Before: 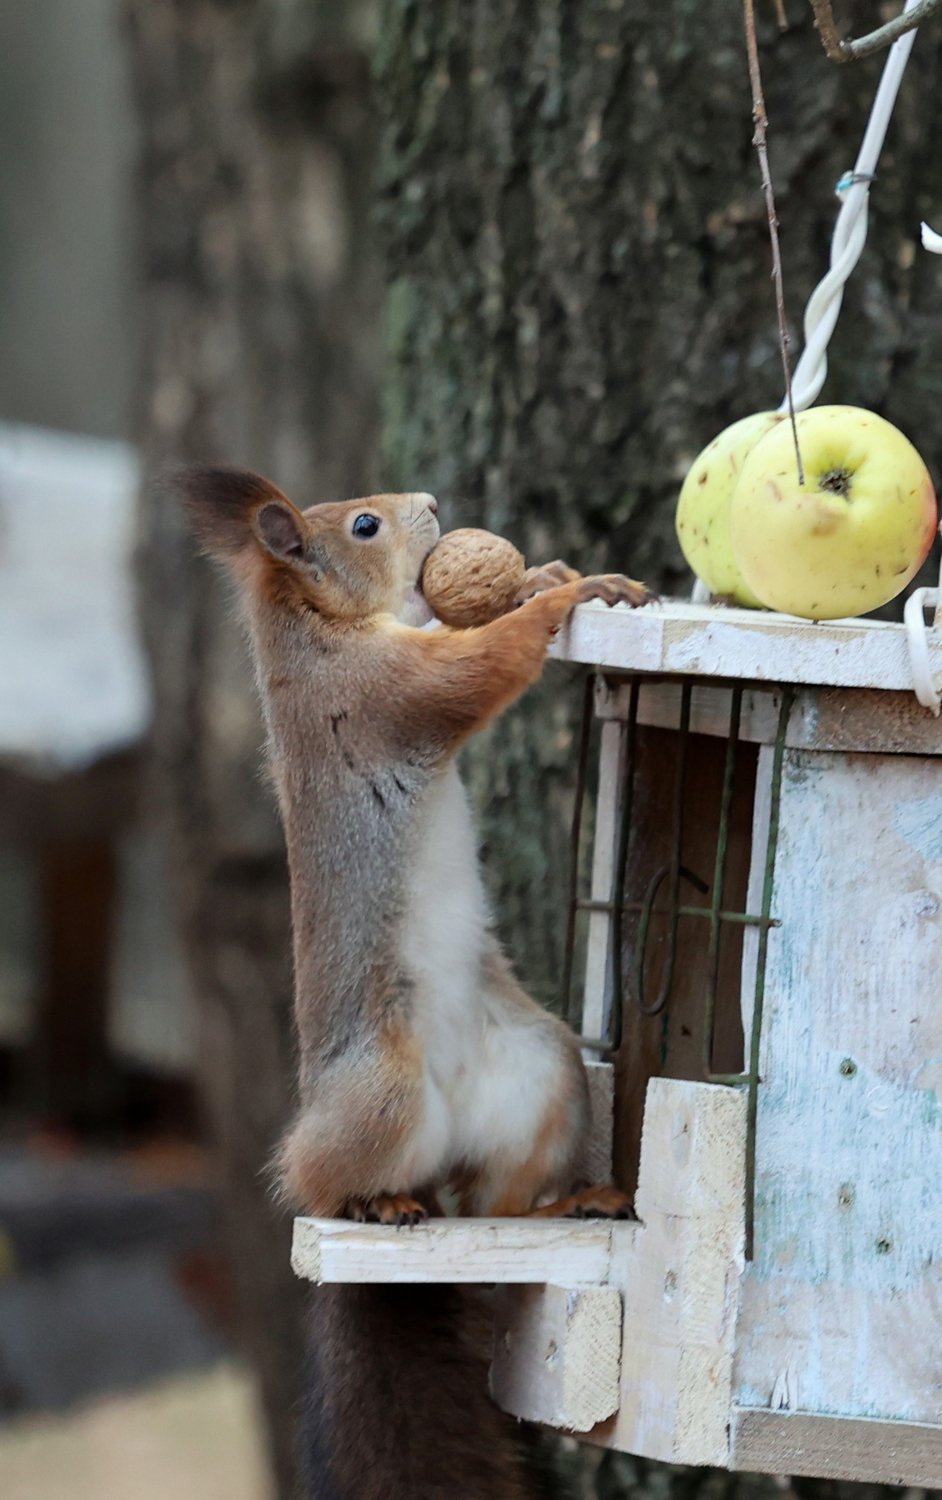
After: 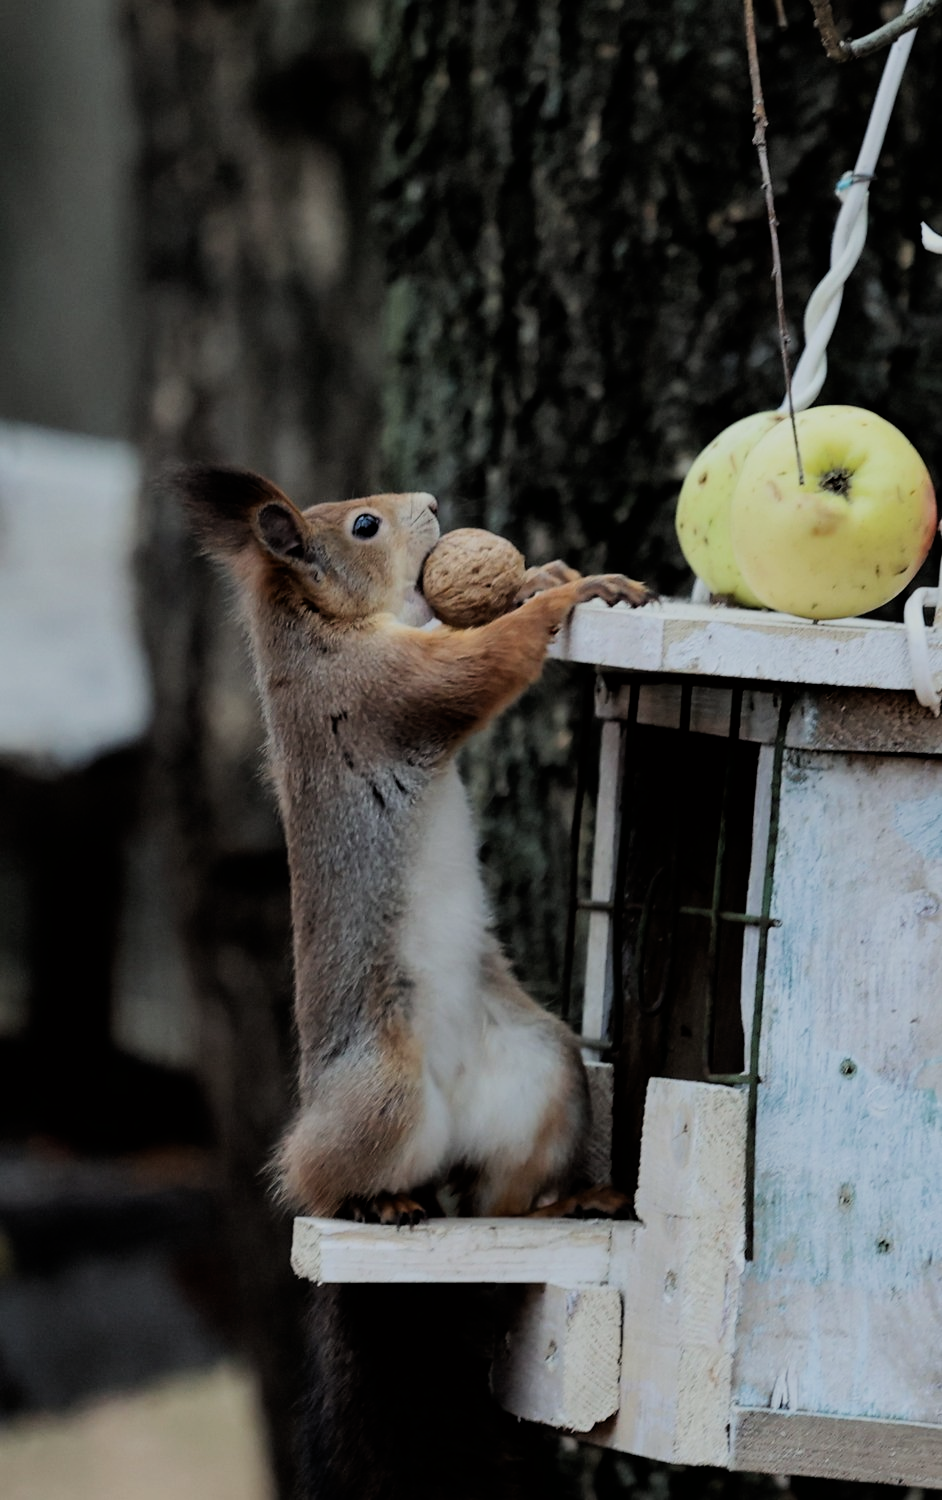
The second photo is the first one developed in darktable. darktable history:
filmic rgb: black relative exposure -5.03 EV, white relative exposure 3.95 EV, hardness 2.9, contrast 1.301, highlights saturation mix -29.78%, iterations of high-quality reconstruction 0
exposure: exposure -0.487 EV, compensate highlight preservation false
